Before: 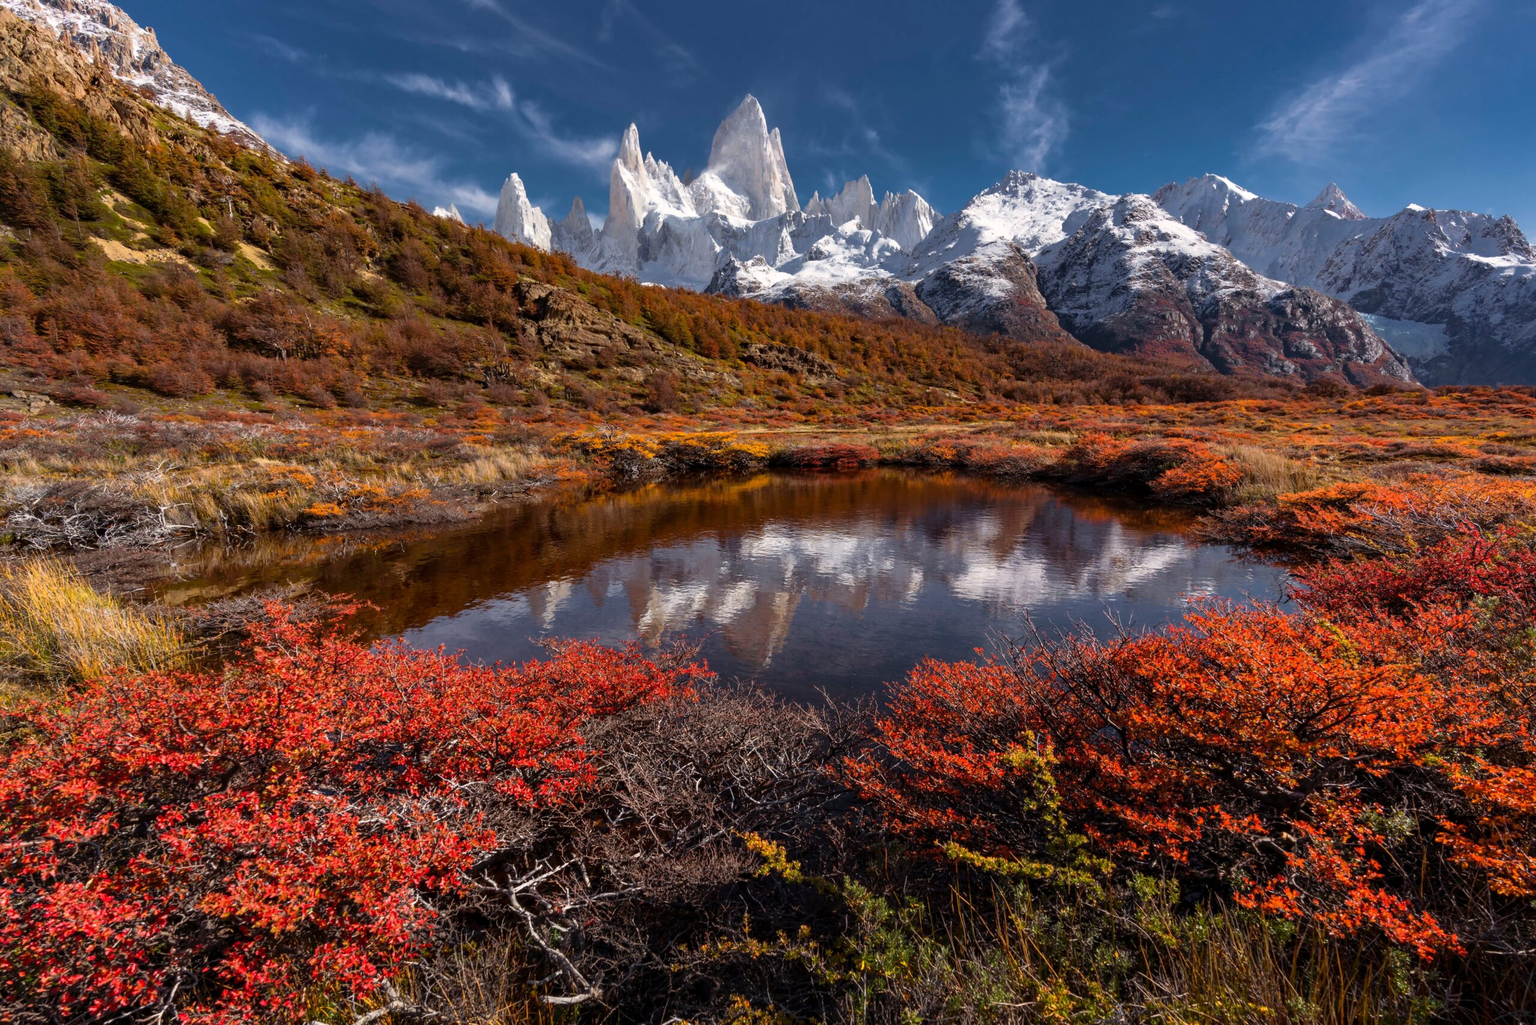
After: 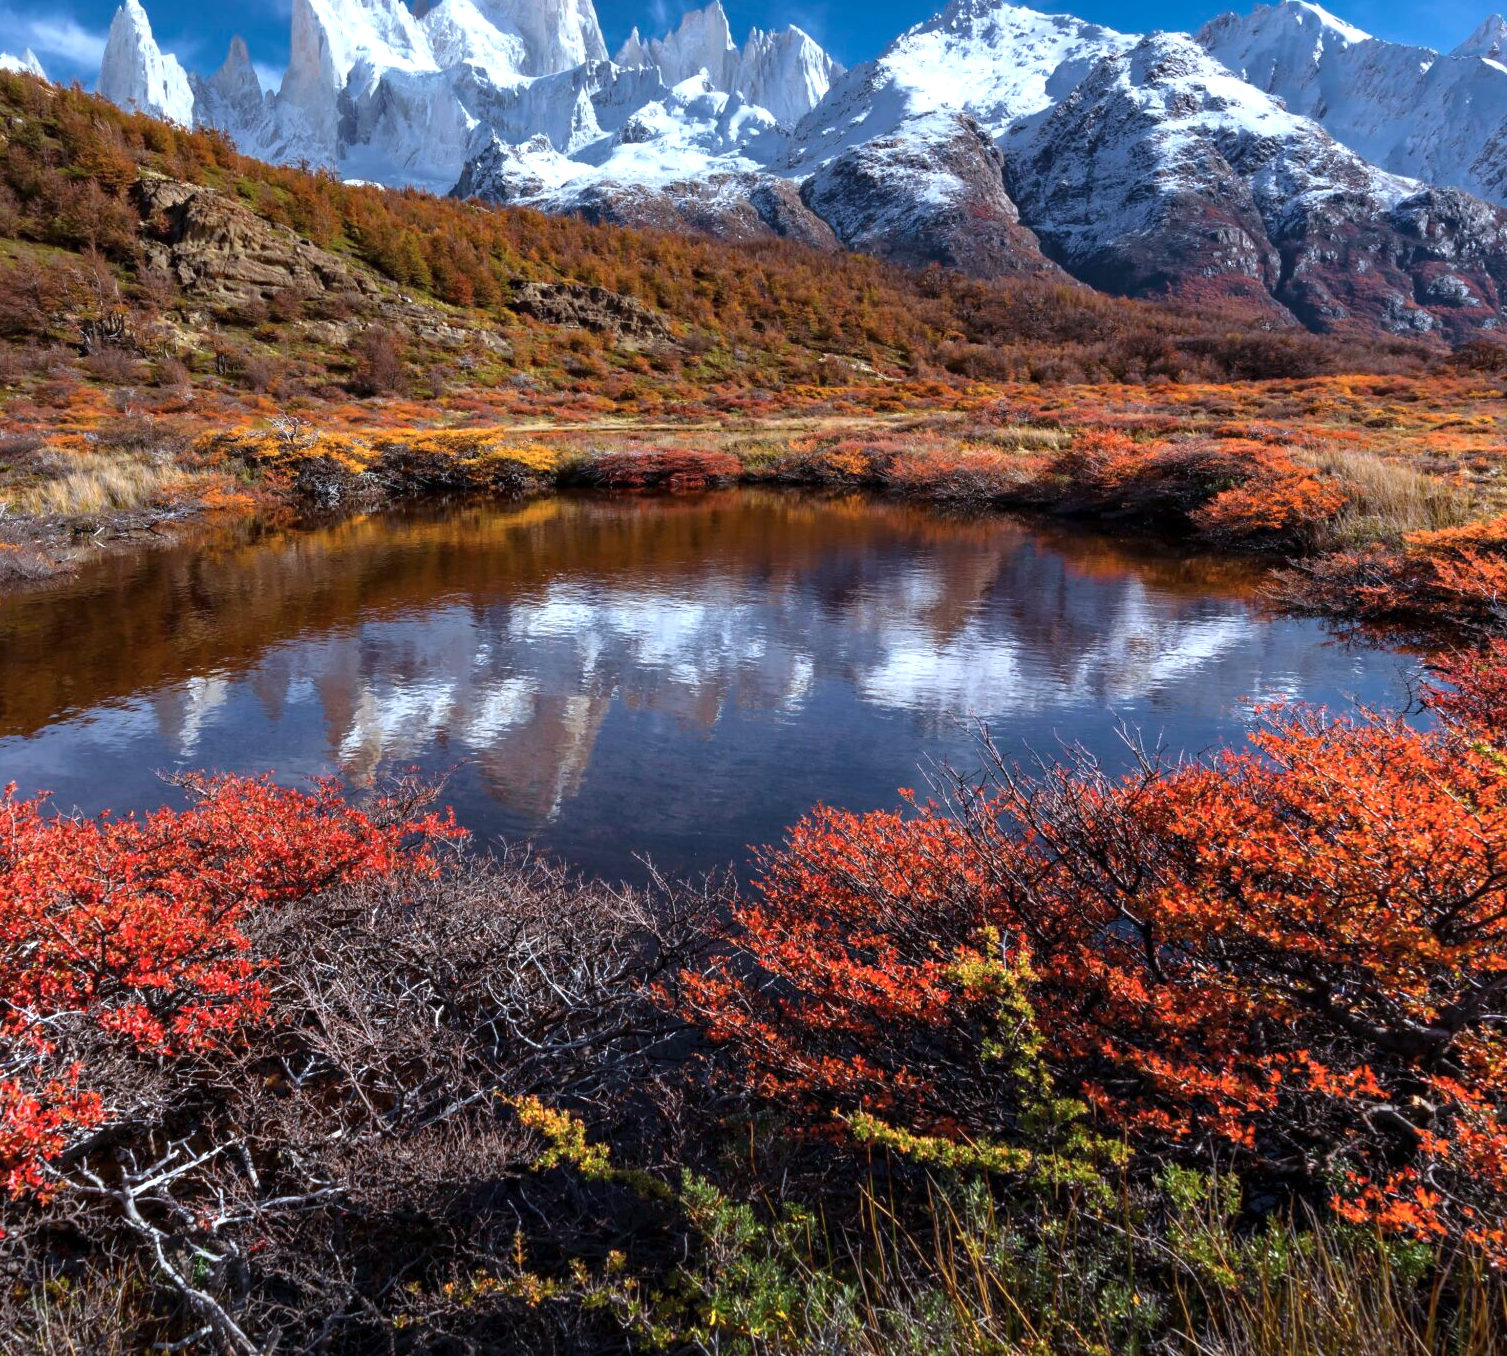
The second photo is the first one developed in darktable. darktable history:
crop and rotate: left 28.357%, top 17.144%, right 12.752%, bottom 3.418%
exposure: exposure 0.49 EV, compensate highlight preservation false
color calibration: x 0.382, y 0.371, temperature 3886.89 K
